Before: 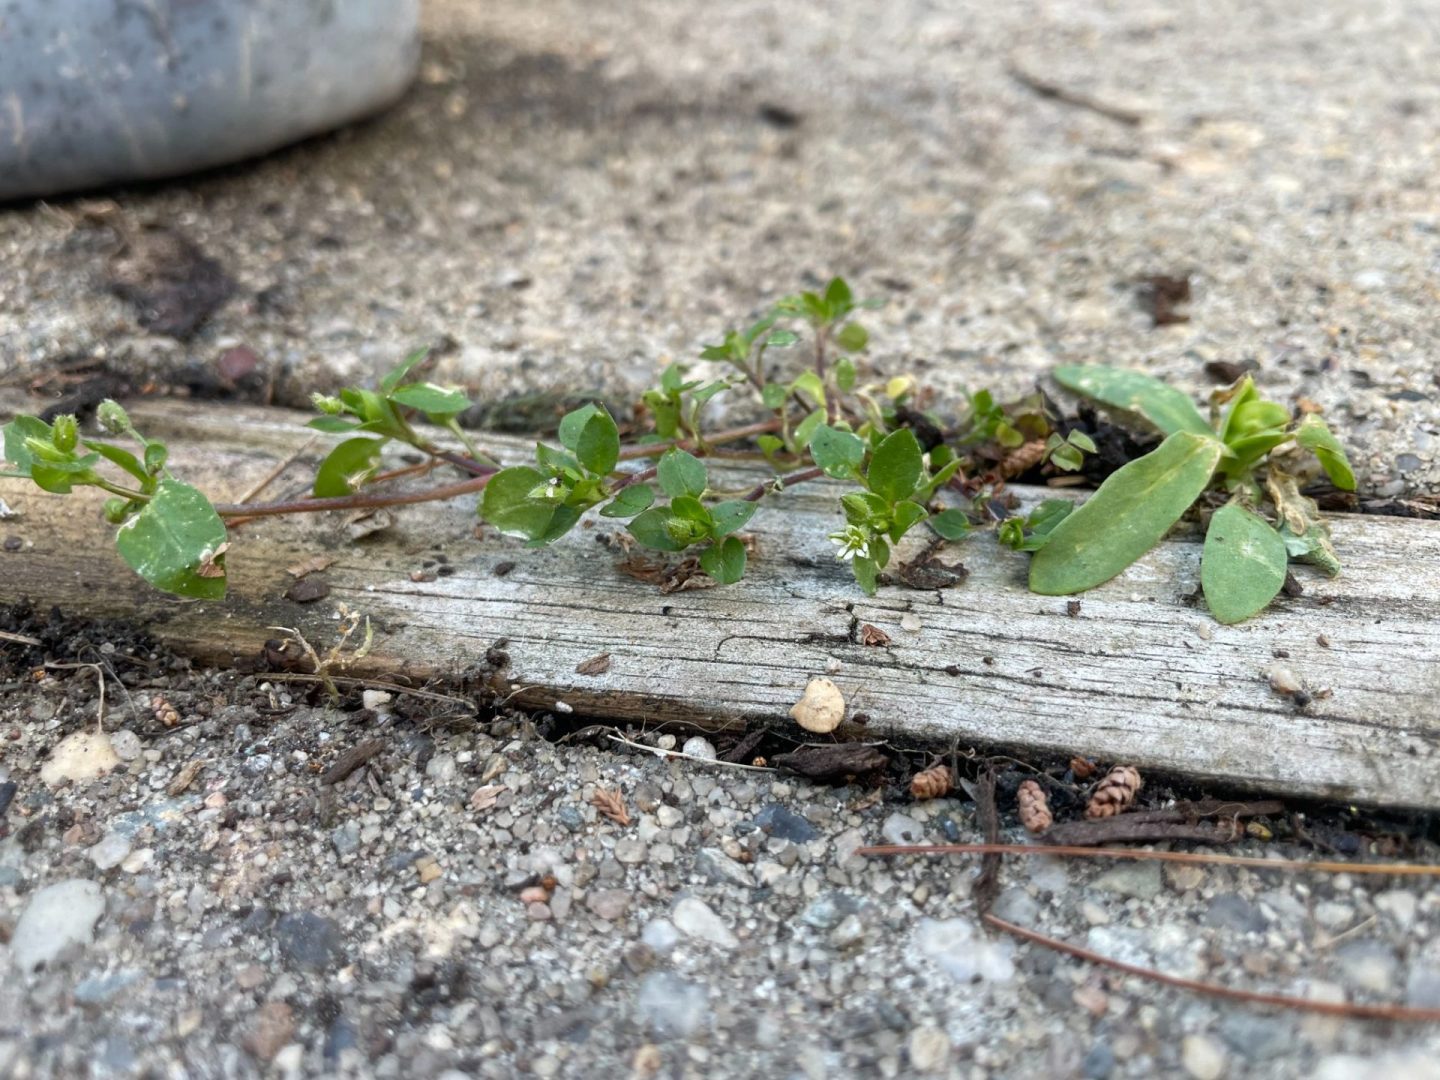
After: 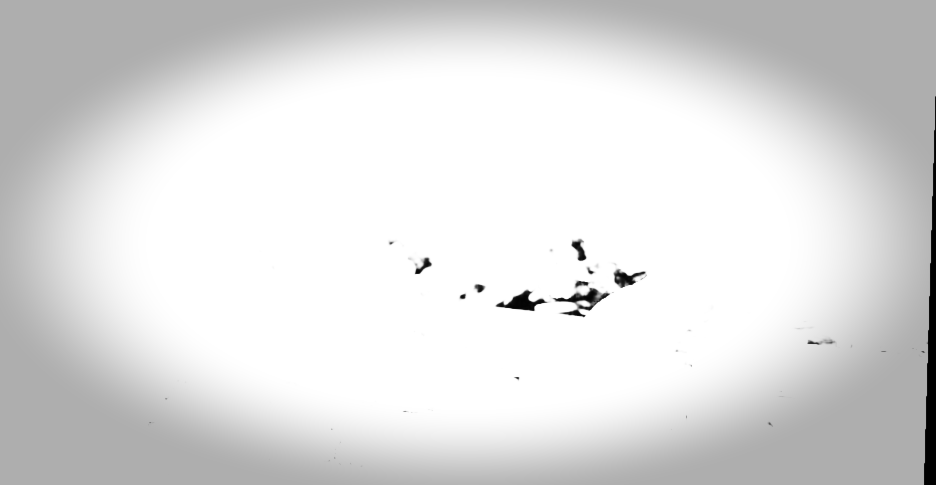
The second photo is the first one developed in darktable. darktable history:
crop: left 36.005%, top 18.293%, right 0.31%, bottom 38.444%
lowpass: radius 0.76, contrast 1.56, saturation 0, unbound 0
rotate and perspective: rotation 1.72°, automatic cropping off
white balance: red 8, blue 8
vignetting: fall-off start 66.7%, fall-off radius 39.74%, brightness -0.576, saturation -0.258, automatic ratio true, width/height ratio 0.671, dithering 16-bit output
base curve: curves: ch0 [(0, 0) (0, 0) (0.002, 0.001) (0.008, 0.003) (0.019, 0.011) (0.037, 0.037) (0.064, 0.11) (0.102, 0.232) (0.152, 0.379) (0.216, 0.524) (0.296, 0.665) (0.394, 0.789) (0.512, 0.881) (0.651, 0.945) (0.813, 0.986) (1, 1)], preserve colors none
exposure: black level correction 0, exposure 2 EV, compensate highlight preservation false
shadows and highlights: radius 334.93, shadows 63.48, highlights 6.06, compress 87.7%, highlights color adjustment 39.73%, soften with gaussian
